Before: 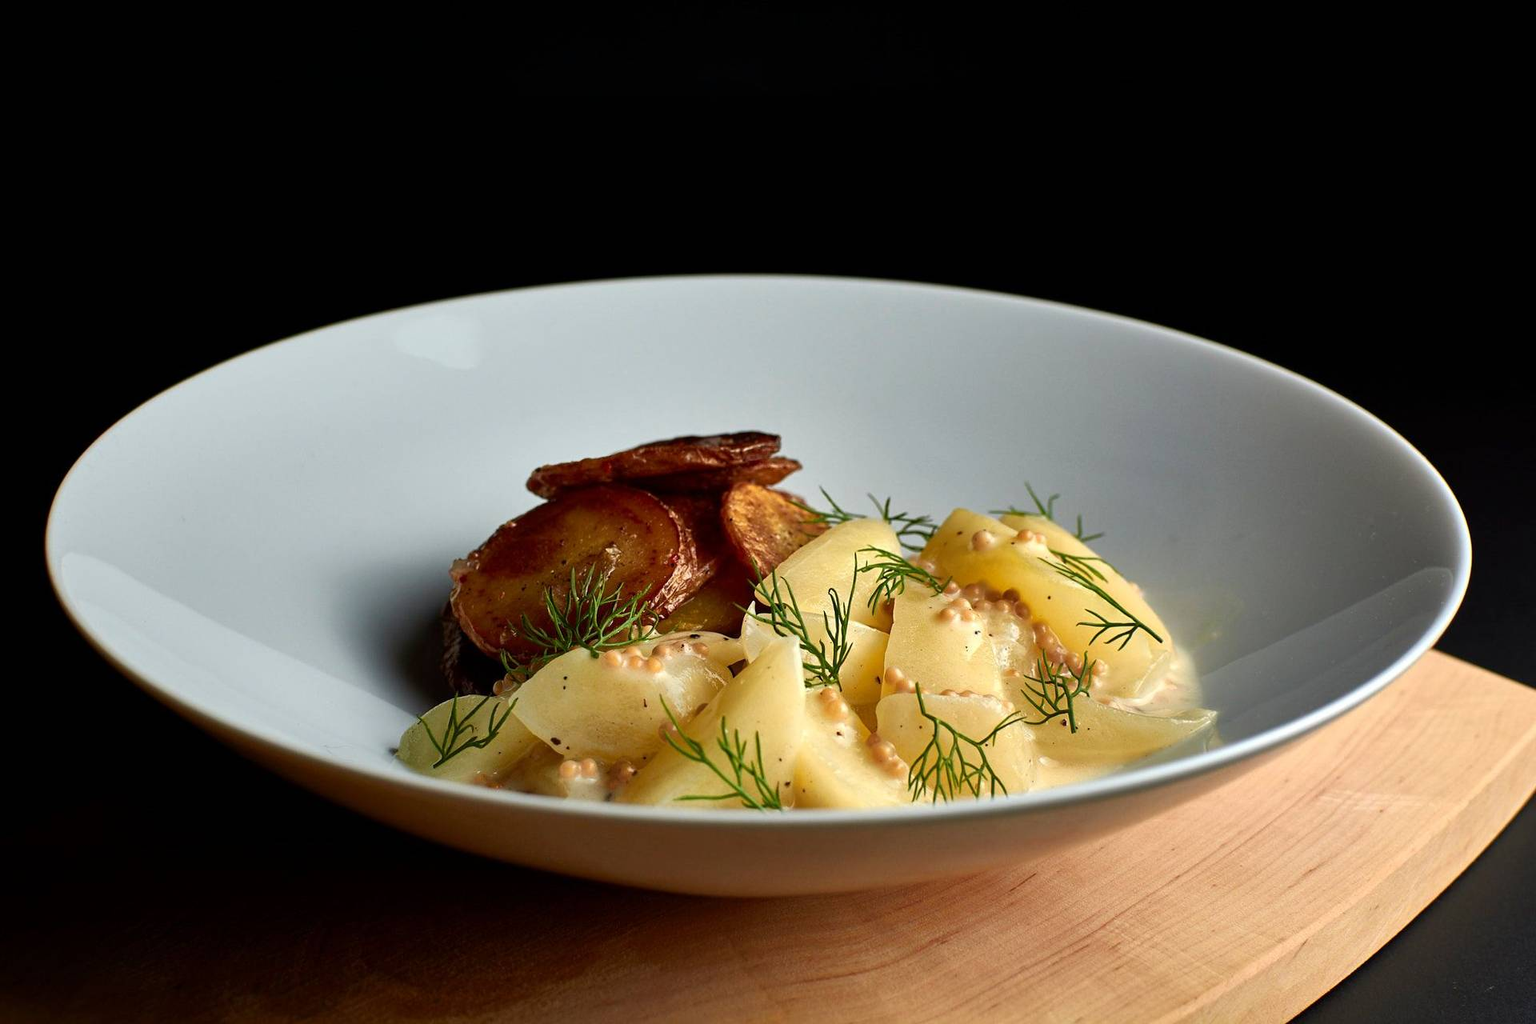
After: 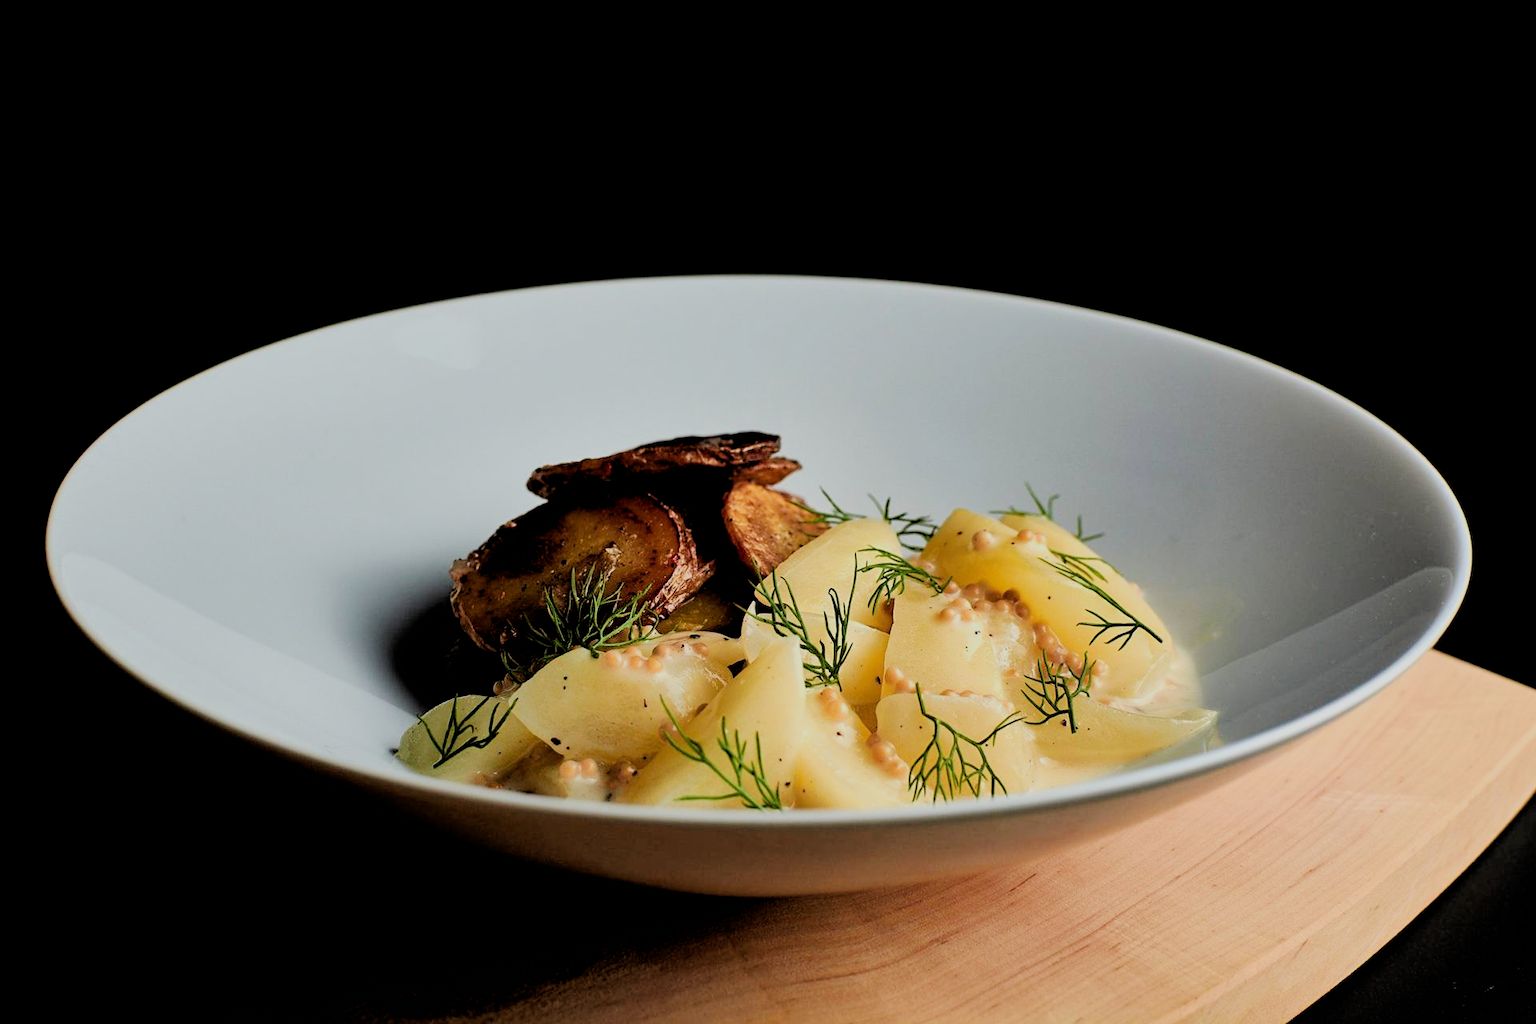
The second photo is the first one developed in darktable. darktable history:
rgb levels: levels [[0.013, 0.434, 0.89], [0, 0.5, 1], [0, 0.5, 1]]
filmic rgb: black relative exposure -4.14 EV, white relative exposure 5.1 EV, hardness 2.11, contrast 1.165
